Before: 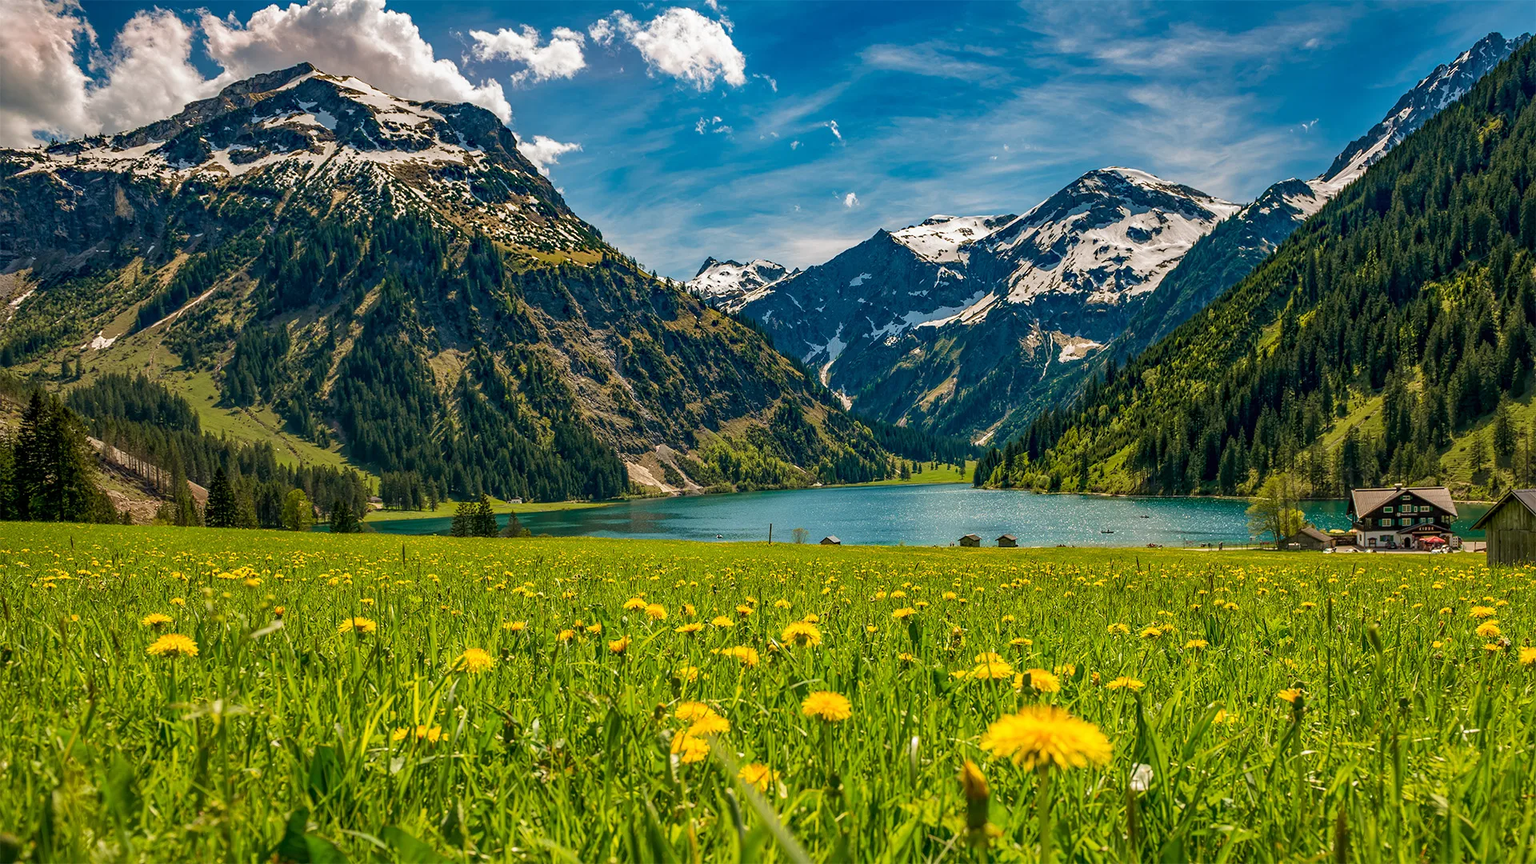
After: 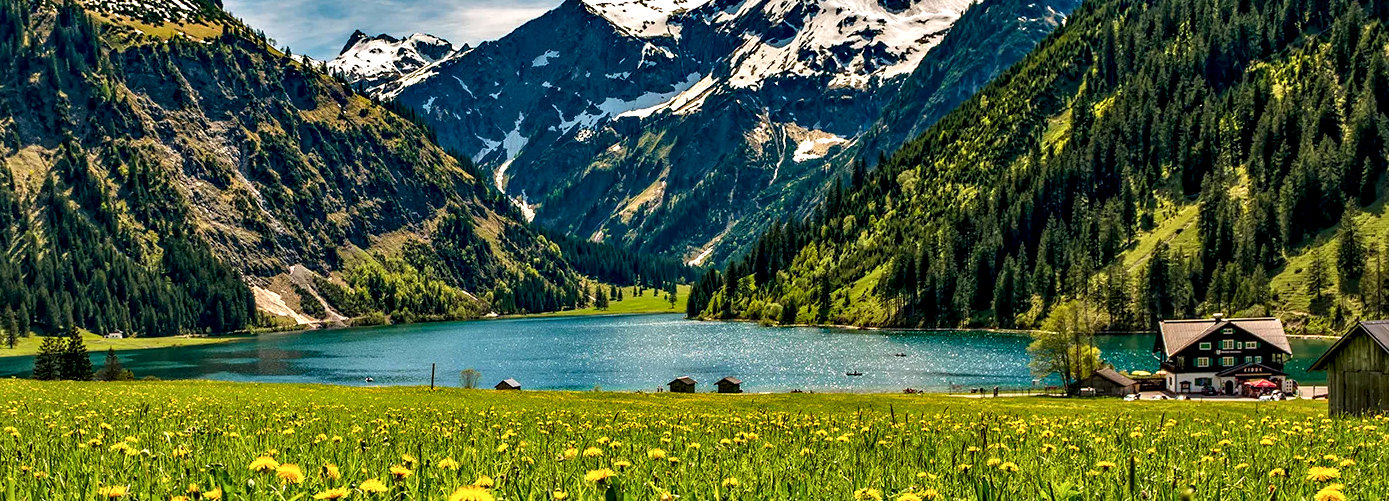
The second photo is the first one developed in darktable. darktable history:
crop and rotate: left 27.654%, top 26.983%, bottom 26.602%
tone equalizer: on, module defaults
contrast equalizer: octaves 7, y [[0.6 ×6], [0.55 ×6], [0 ×6], [0 ×6], [0 ×6]]
